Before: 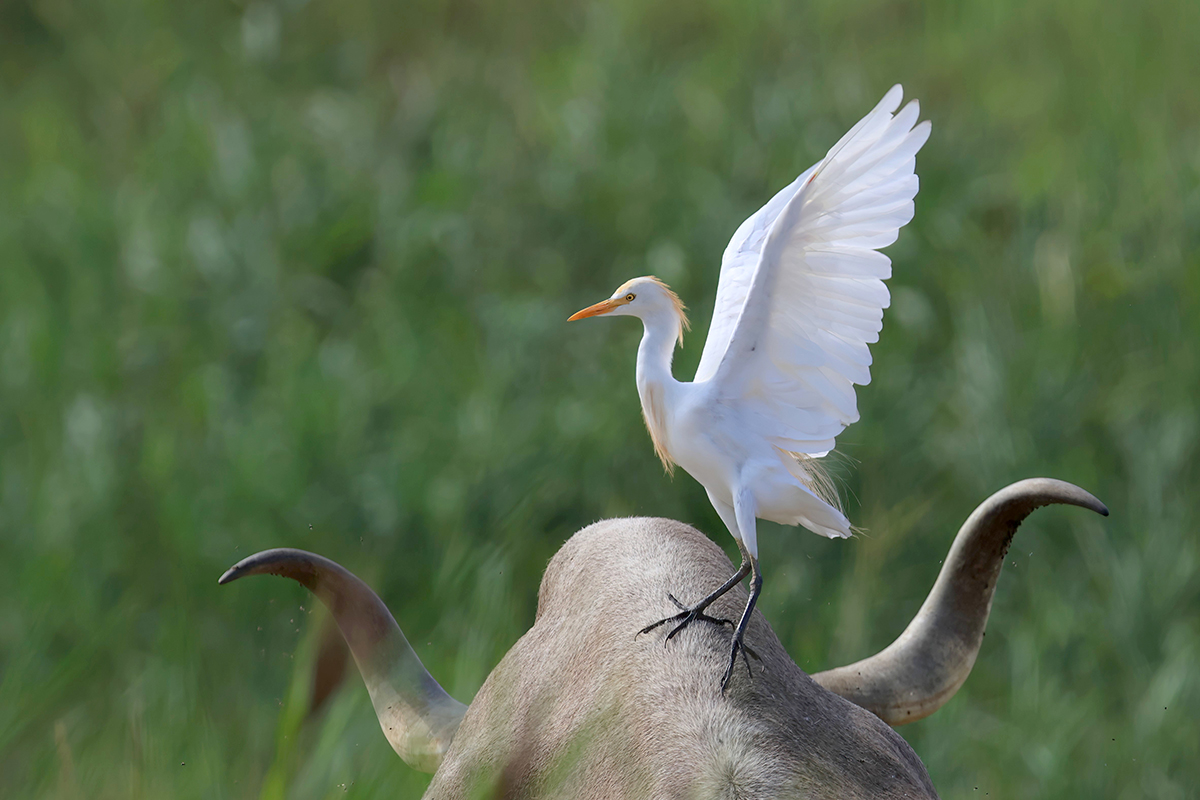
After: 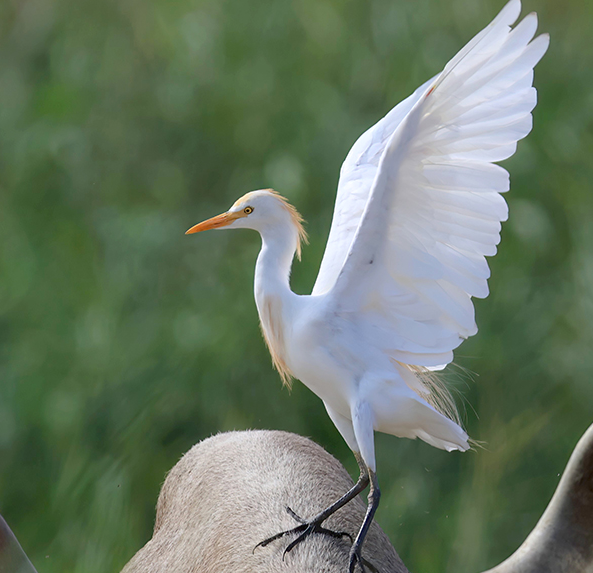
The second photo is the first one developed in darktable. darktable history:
tone equalizer: edges refinement/feathering 500, mask exposure compensation -1.57 EV, preserve details no
crop: left 31.915%, top 10.95%, right 18.626%, bottom 17.382%
